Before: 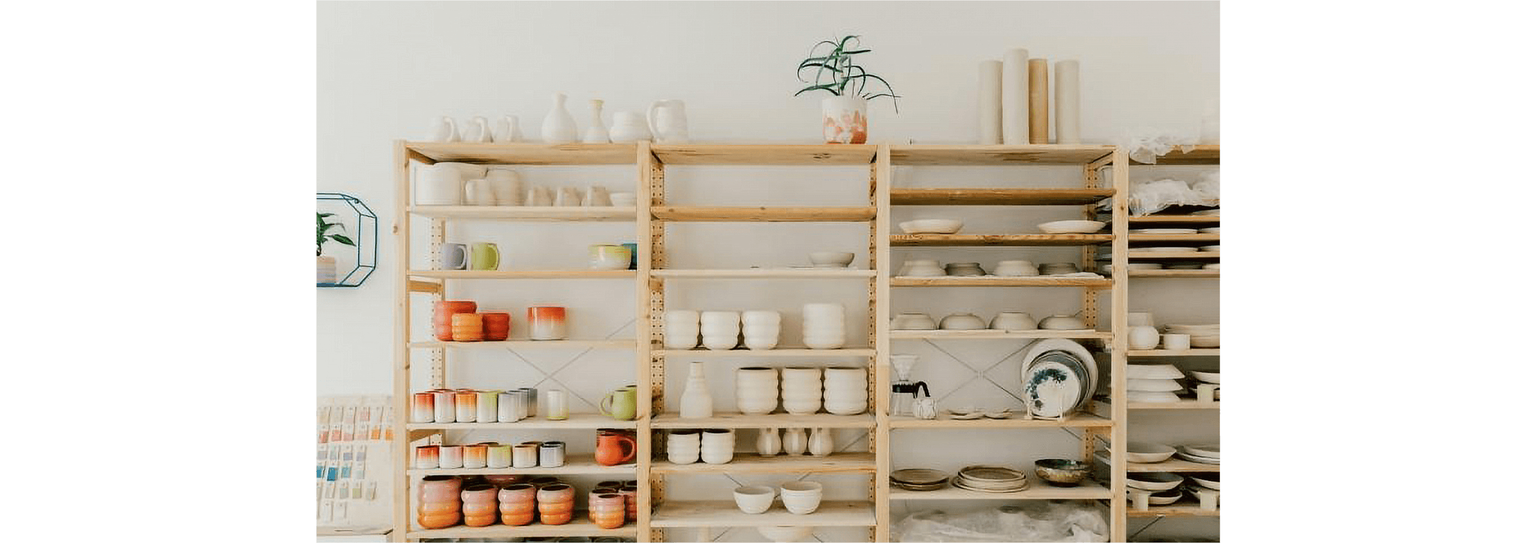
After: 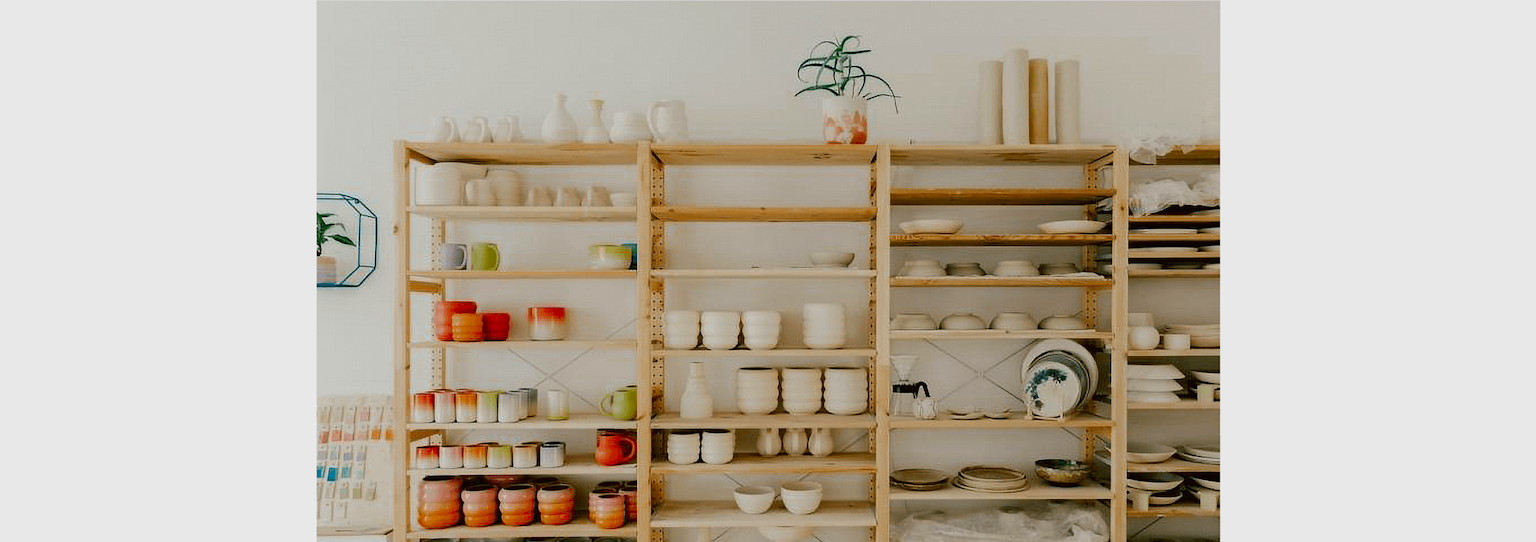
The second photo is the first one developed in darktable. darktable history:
exposure: exposure -0.309 EV, compensate exposure bias true, compensate highlight preservation false
color zones: curves: ch0 [(0, 0.425) (0.143, 0.422) (0.286, 0.42) (0.429, 0.419) (0.571, 0.419) (0.714, 0.42) (0.857, 0.422) (1, 0.425)]; ch1 [(0, 0.666) (0.143, 0.669) (0.286, 0.671) (0.429, 0.67) (0.571, 0.67) (0.714, 0.67) (0.857, 0.67) (1, 0.666)]
